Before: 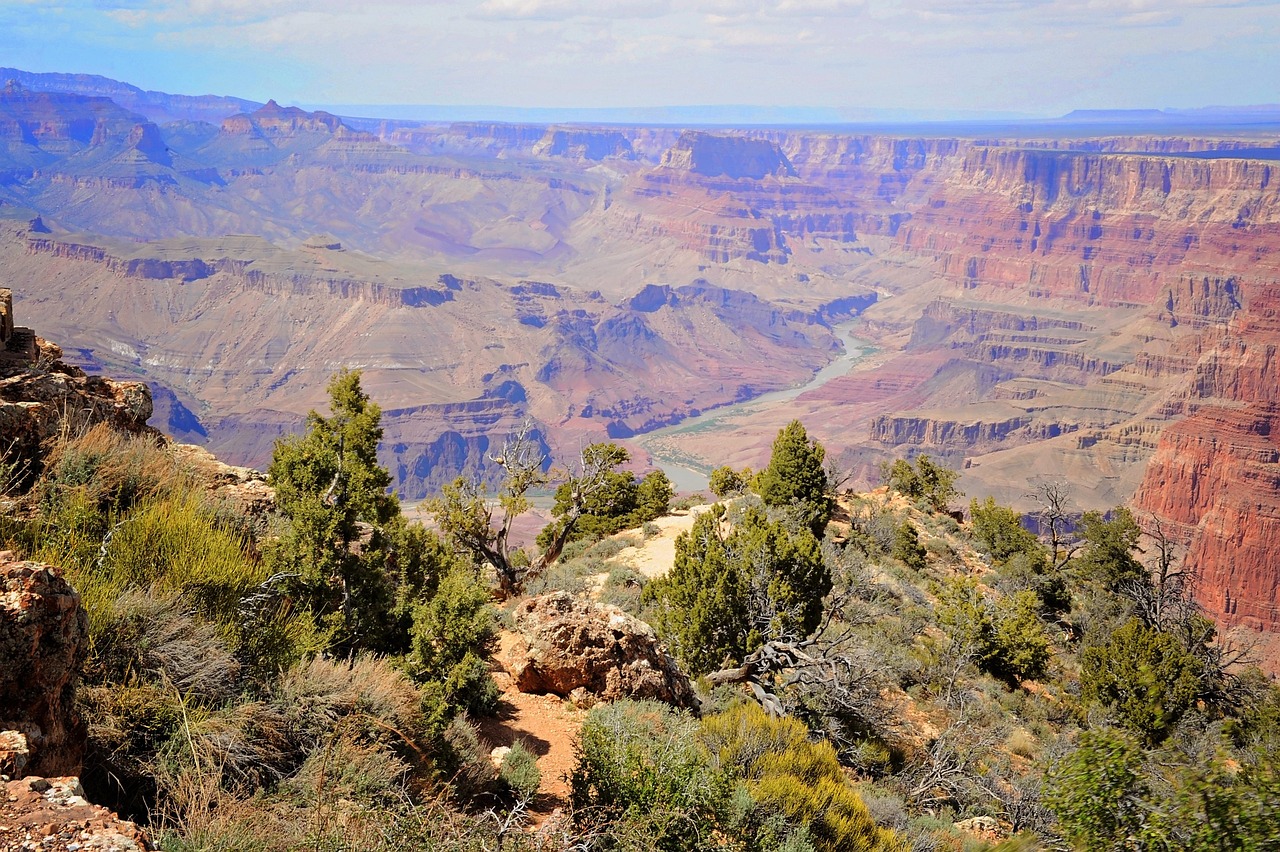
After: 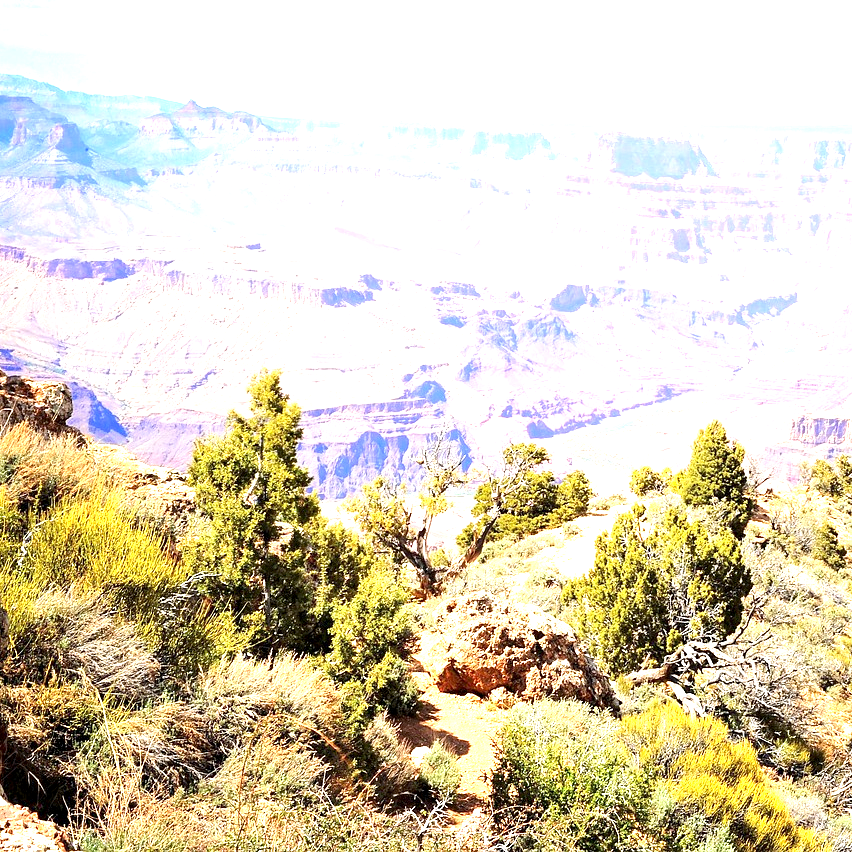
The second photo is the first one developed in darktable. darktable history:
exposure: black level correction 0.001, exposure 1.849 EV, compensate exposure bias true, compensate highlight preservation false
crop and rotate: left 6.296%, right 27.138%
